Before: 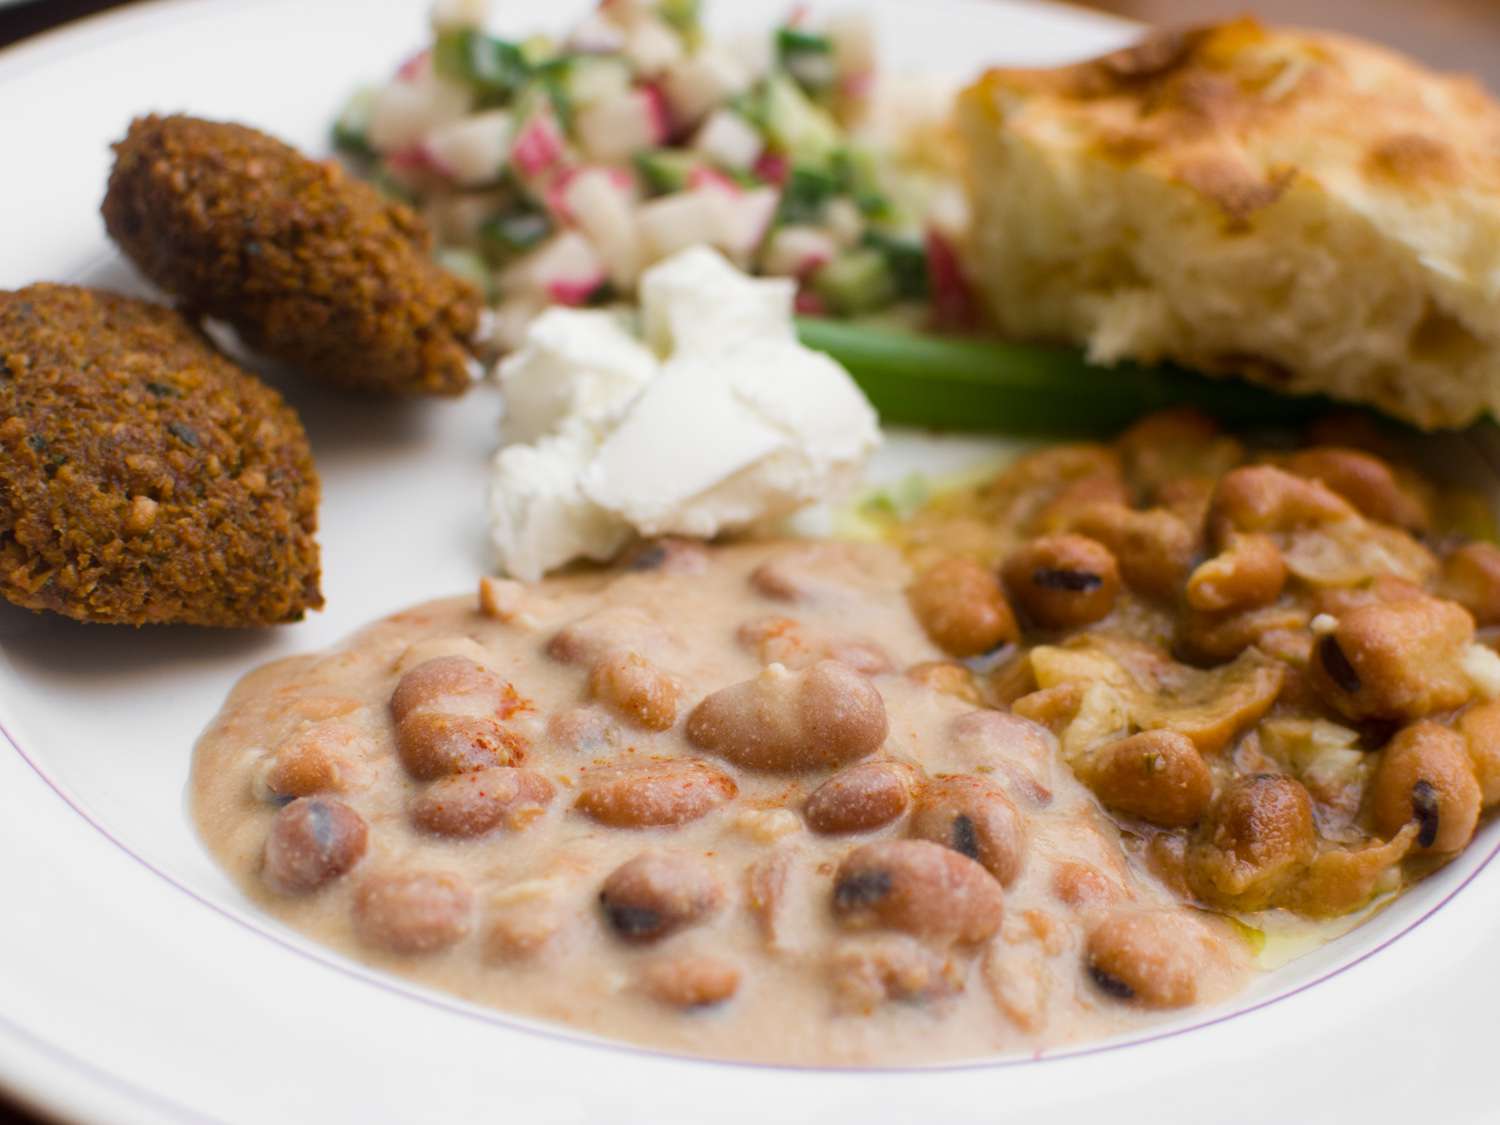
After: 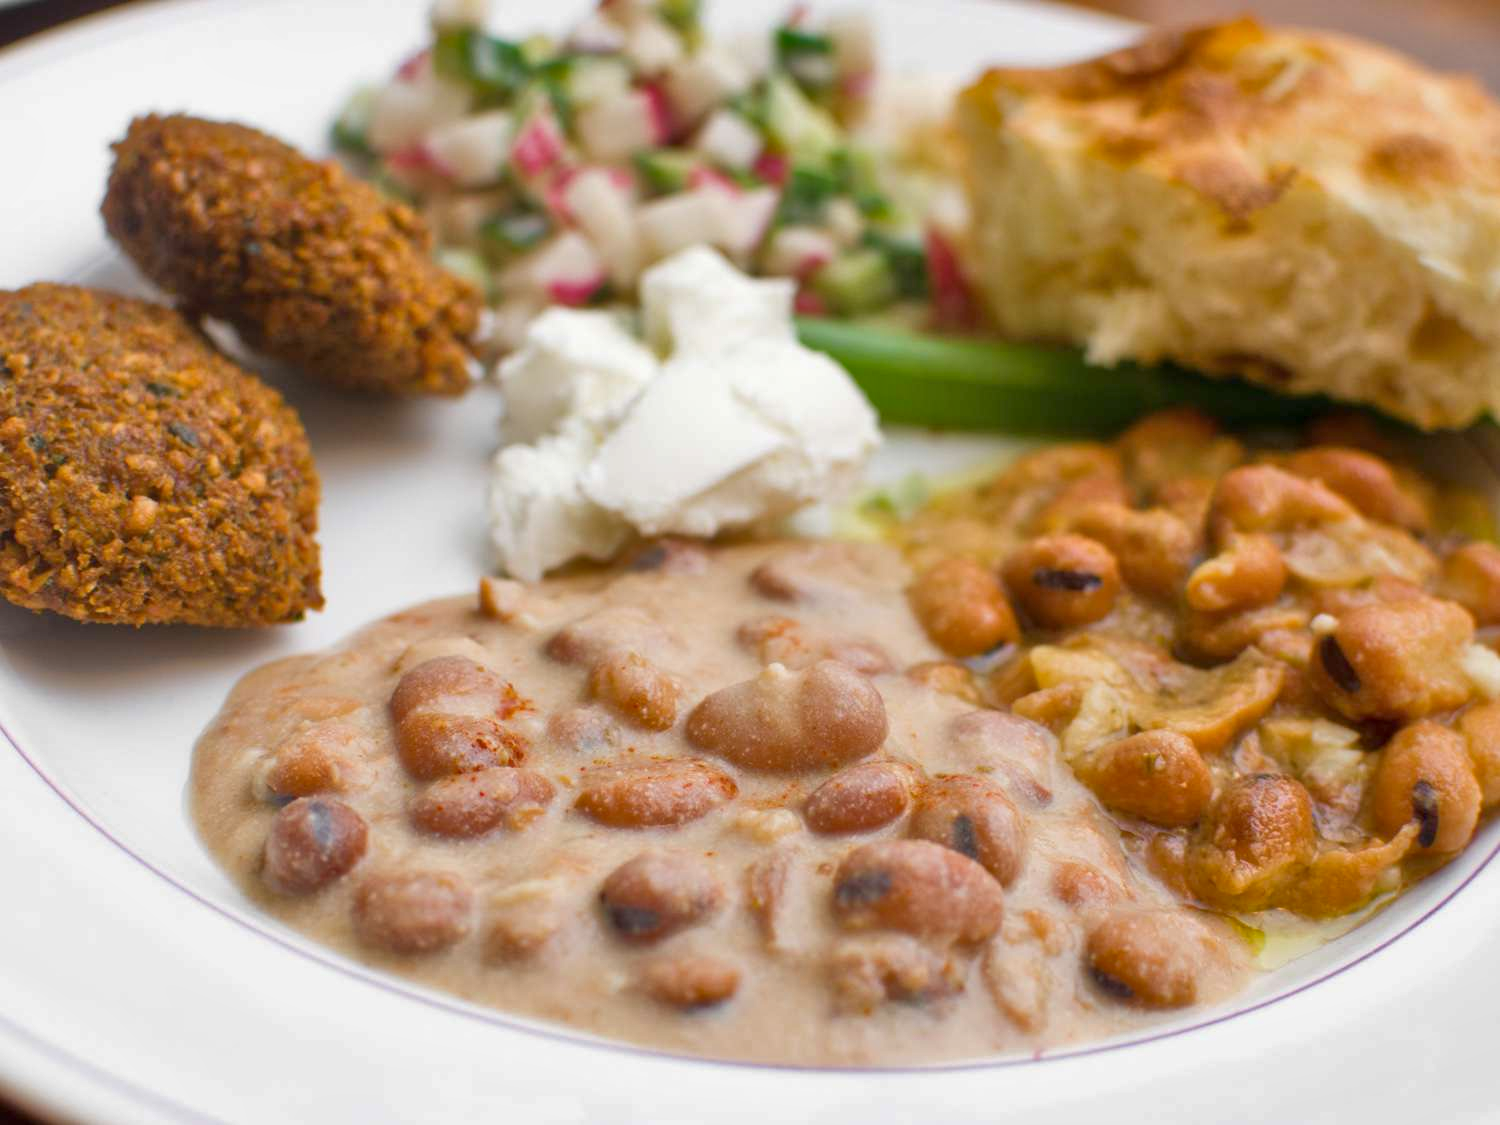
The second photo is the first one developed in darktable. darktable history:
shadows and highlights: shadows 60, soften with gaussian
tone equalizer: -8 EV -0.002 EV, -7 EV 0.005 EV, -6 EV -0.008 EV, -5 EV 0.007 EV, -4 EV -0.042 EV, -3 EV -0.233 EV, -2 EV -0.662 EV, -1 EV -0.983 EV, +0 EV -0.969 EV, smoothing diameter 2%, edges refinement/feathering 20, mask exposure compensation -1.57 EV, filter diffusion 5
exposure: exposure 1.061 EV, compensate highlight preservation false
